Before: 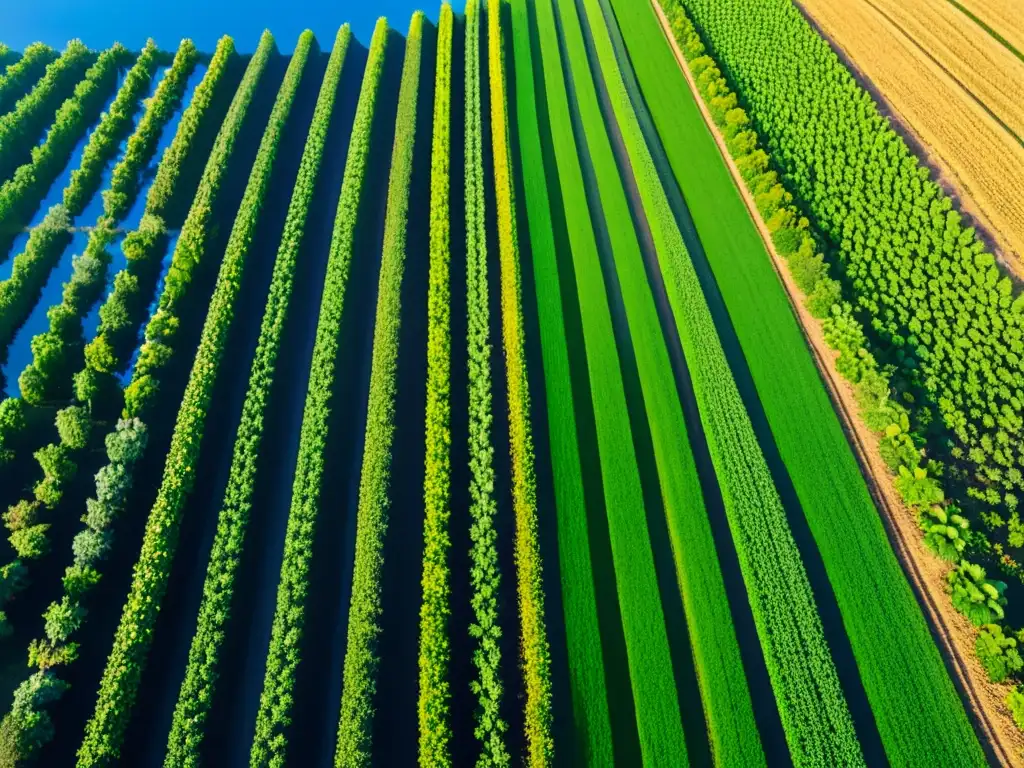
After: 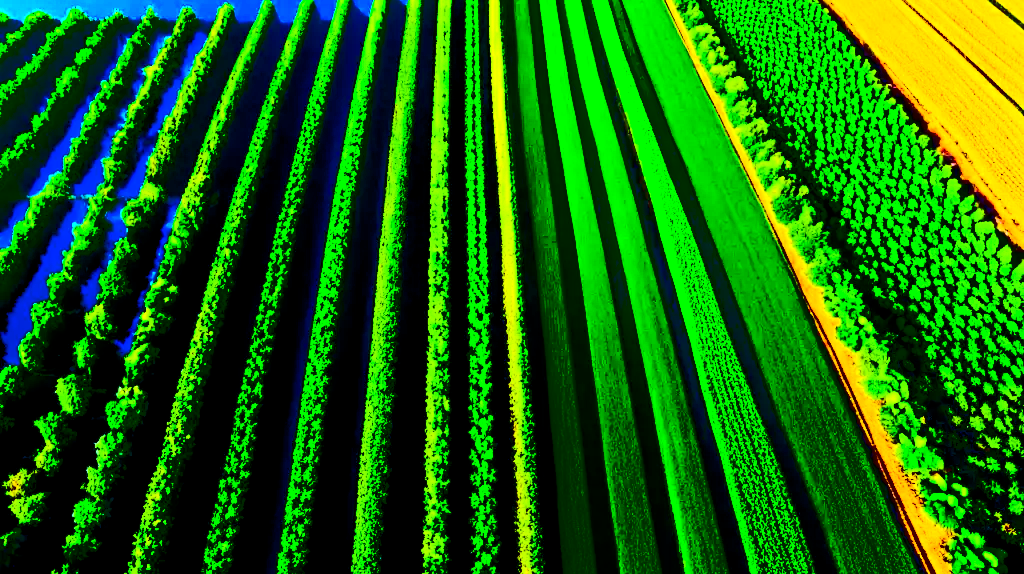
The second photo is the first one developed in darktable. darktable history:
contrast brightness saturation: contrast 0.767, brightness -0.992, saturation 0.989
color balance rgb: highlights gain › luminance 17.26%, global offset › luminance -0.903%, perceptual saturation grading › global saturation 65.992%, perceptual saturation grading › highlights 49.706%, perceptual saturation grading › shadows 29.544%
crop: top 4.167%, bottom 21.006%
tone equalizer: -8 EV -0.452 EV, -7 EV -0.366 EV, -6 EV -0.335 EV, -5 EV -0.249 EV, -3 EV 0.211 EV, -2 EV 0.321 EV, -1 EV 0.376 EV, +0 EV 0.437 EV, edges refinement/feathering 500, mask exposure compensation -1.57 EV, preserve details no
